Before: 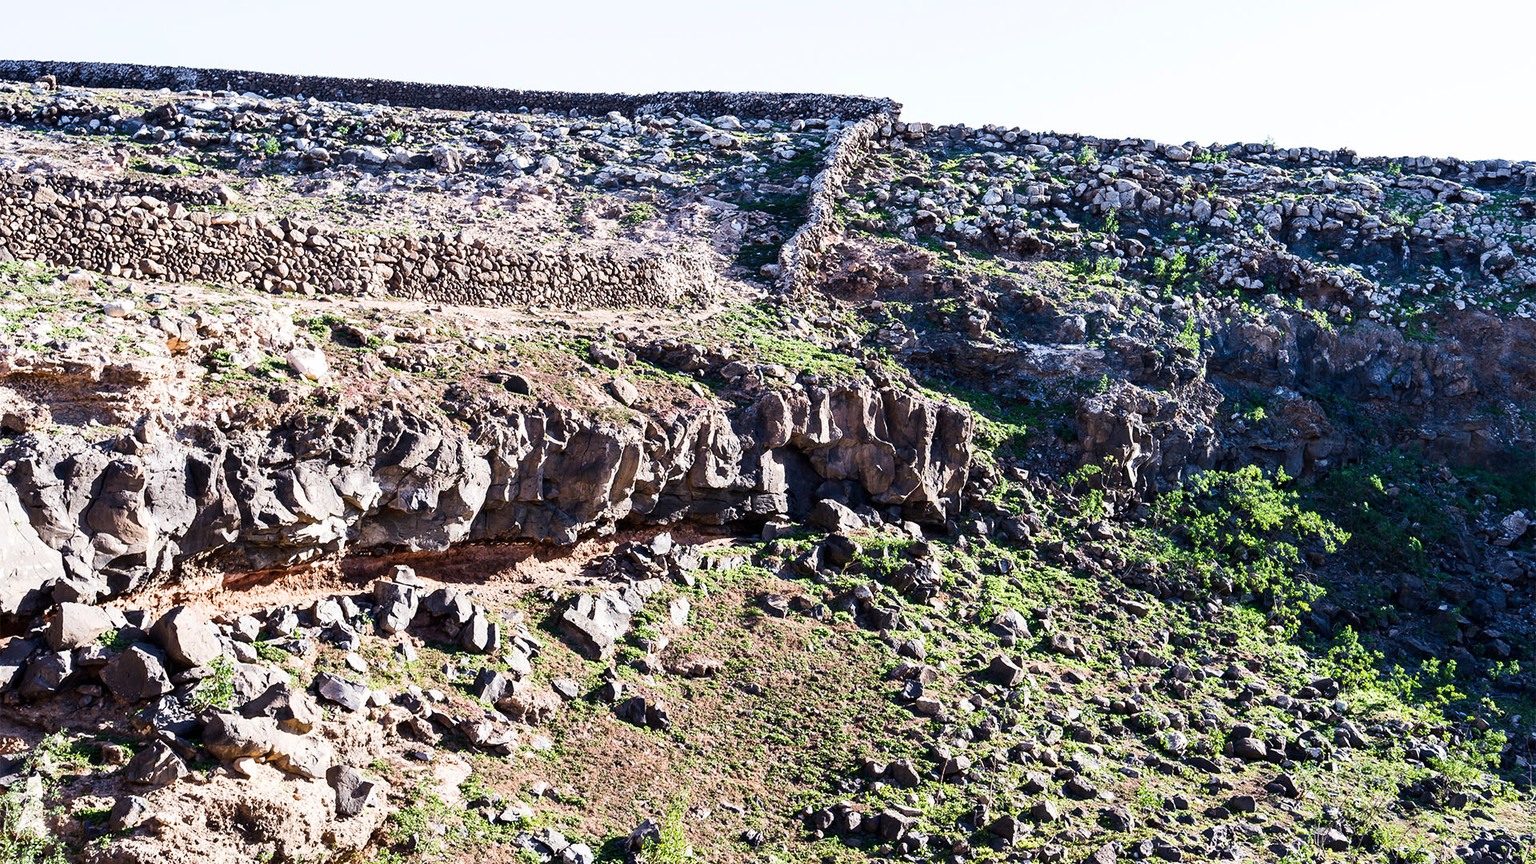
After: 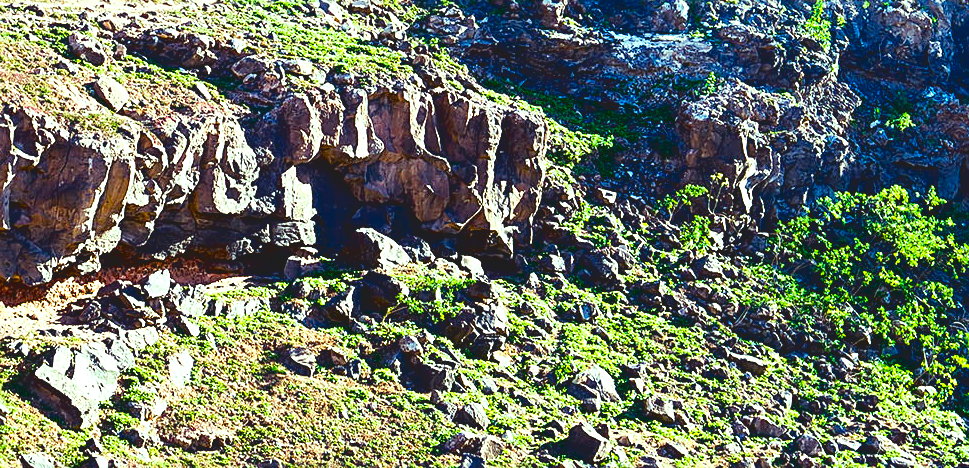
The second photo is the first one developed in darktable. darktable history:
contrast equalizer: y [[0.5, 0.488, 0.462, 0.461, 0.491, 0.5], [0.5 ×6], [0.5 ×6], [0 ×6], [0 ×6]]
crop: left 34.867%, top 36.671%, right 14.593%, bottom 19.94%
tone curve: curves: ch0 [(0.122, 0.111) (1, 1)], color space Lab, independent channels, preserve colors none
color balance rgb: highlights gain › luminance 15.285%, highlights gain › chroma 7.041%, highlights gain › hue 128.23°, linear chroma grading › shadows -7.614%, linear chroma grading › global chroma 9.862%, perceptual saturation grading › global saturation 43.683%, perceptual saturation grading › highlights -24.959%, perceptual saturation grading › shadows 49.782%, perceptual brilliance grading › global brilliance 10.376%, perceptual brilliance grading › shadows 14.262%, global vibrance 9.232%
sharpen: on, module defaults
